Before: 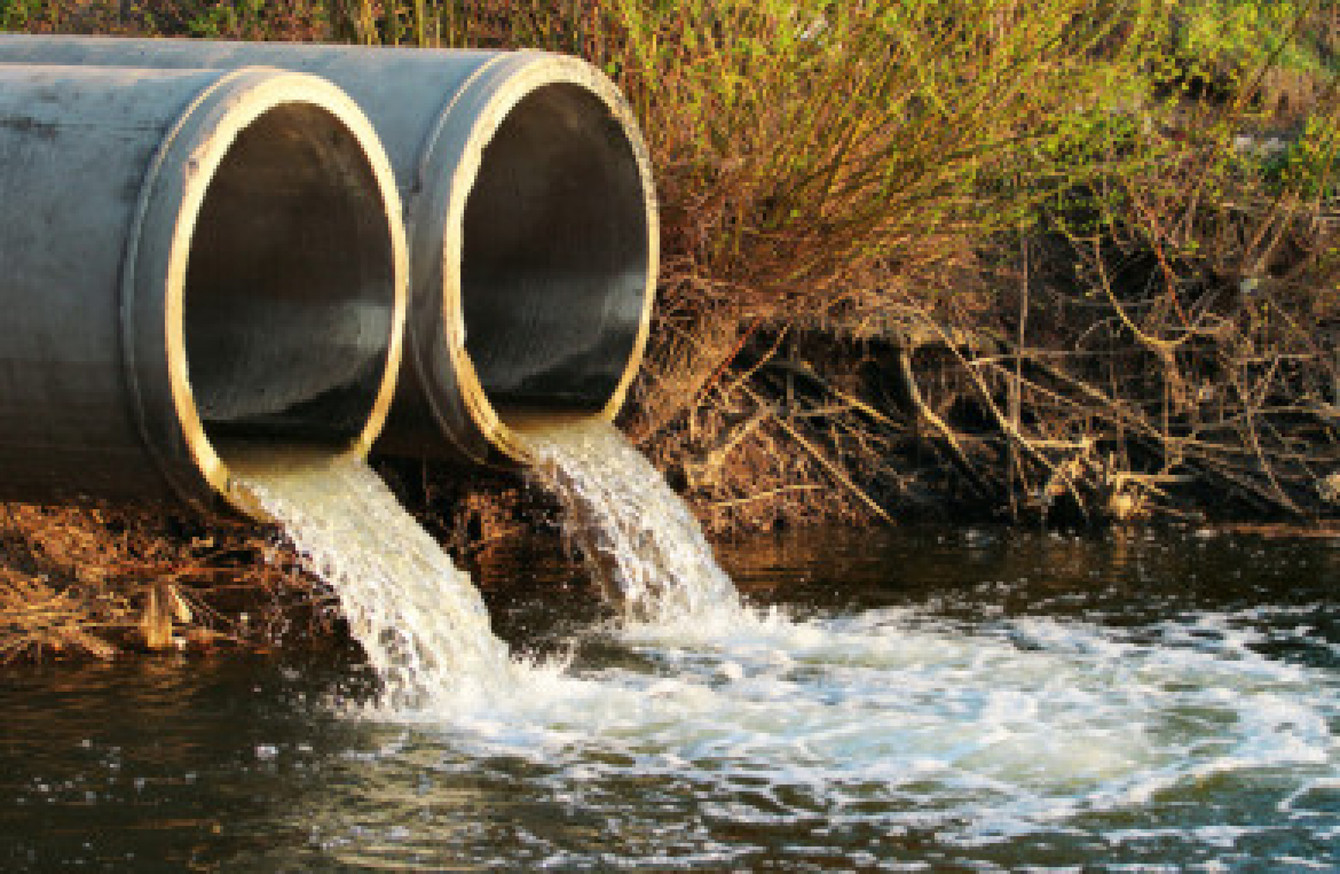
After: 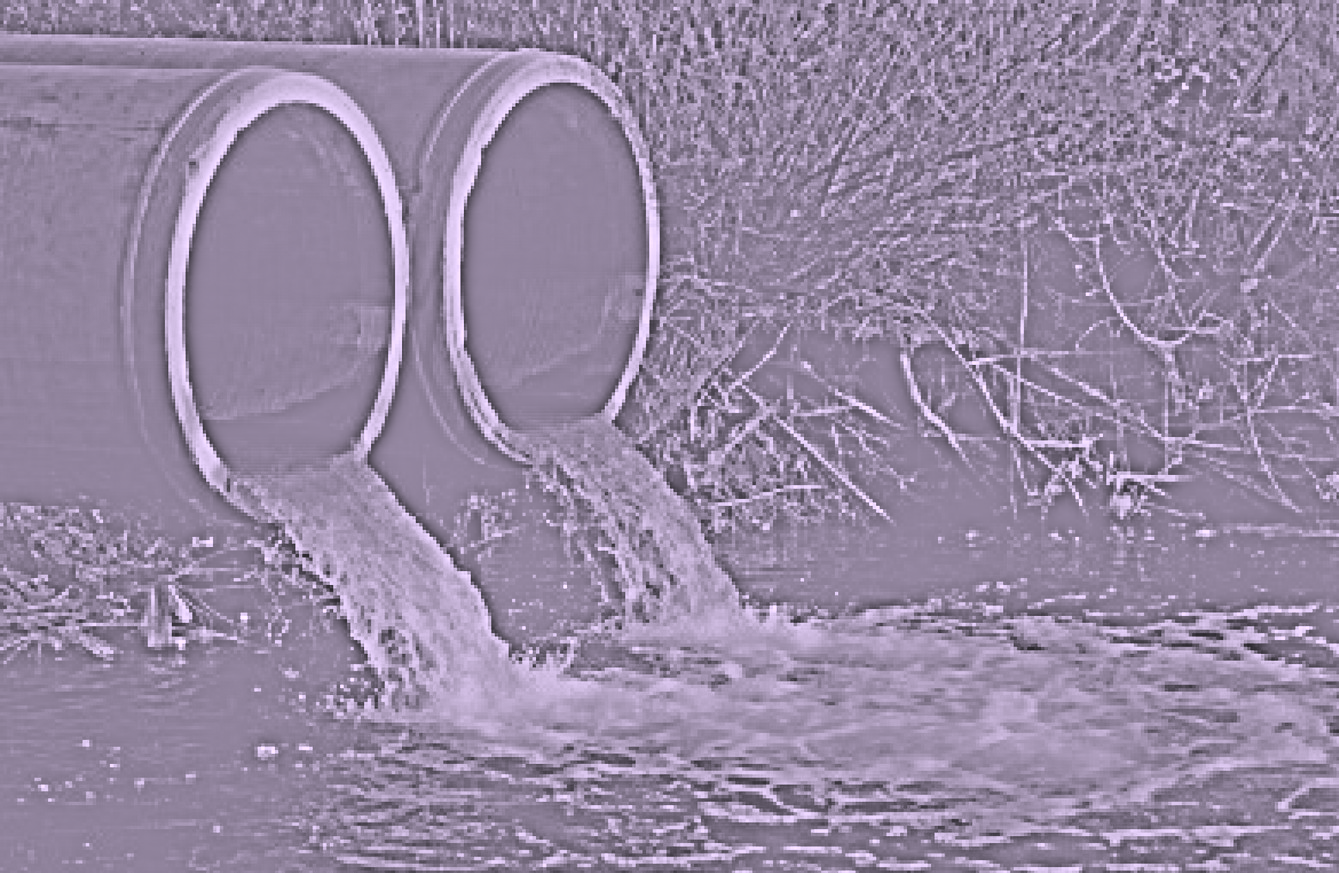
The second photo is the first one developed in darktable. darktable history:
tone equalizer: -8 EV -1.08 EV, -7 EV -1.01 EV, -6 EV -0.867 EV, -5 EV -0.578 EV, -3 EV 0.578 EV, -2 EV 0.867 EV, -1 EV 1.01 EV, +0 EV 1.08 EV, edges refinement/feathering 500, mask exposure compensation -1.57 EV, preserve details no
shadows and highlights: shadows -54.3, highlights 86.09, soften with gaussian
base curve: curves: ch0 [(0, 0) (0.257, 0.25) (0.482, 0.586) (0.757, 0.871) (1, 1)]
highpass: sharpness 25.84%, contrast boost 14.94%
tone curve: curves: ch0 [(0, 0) (0.003, 0.074) (0.011, 0.079) (0.025, 0.083) (0.044, 0.095) (0.069, 0.097) (0.1, 0.11) (0.136, 0.131) (0.177, 0.159) (0.224, 0.209) (0.277, 0.279) (0.335, 0.367) (0.399, 0.455) (0.468, 0.538) (0.543, 0.621) (0.623, 0.699) (0.709, 0.782) (0.801, 0.848) (0.898, 0.924) (1, 1)], preserve colors none
color correction: highlights a* 15.46, highlights b* -20.56
